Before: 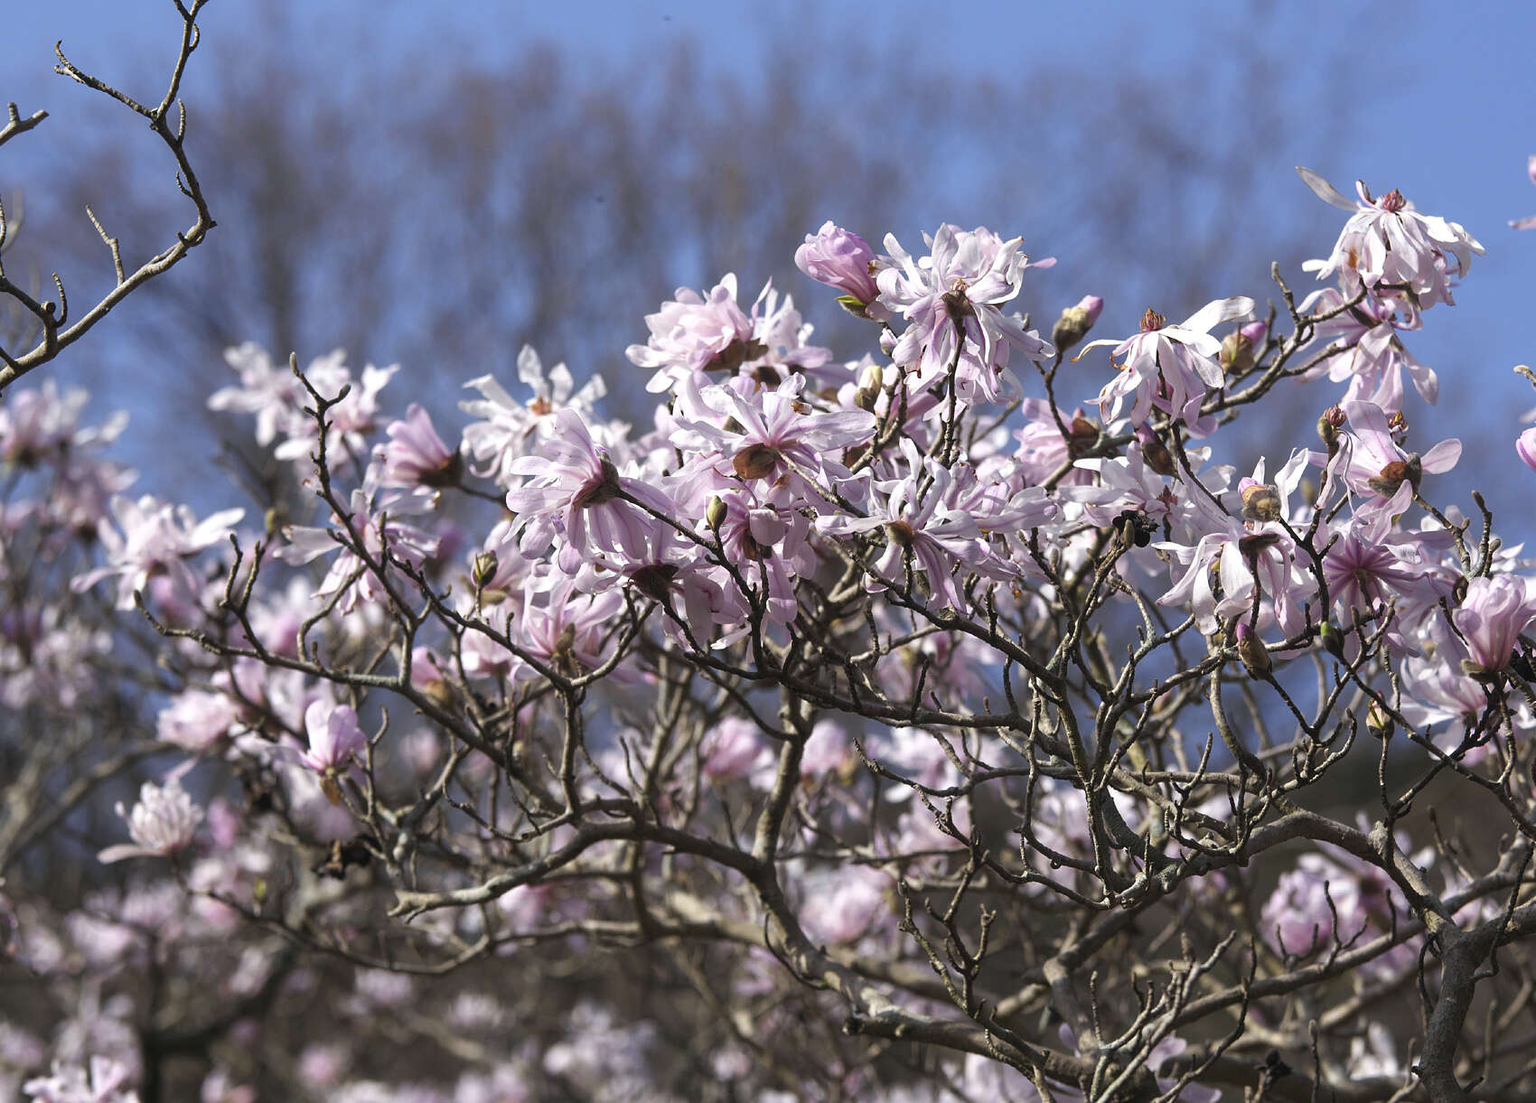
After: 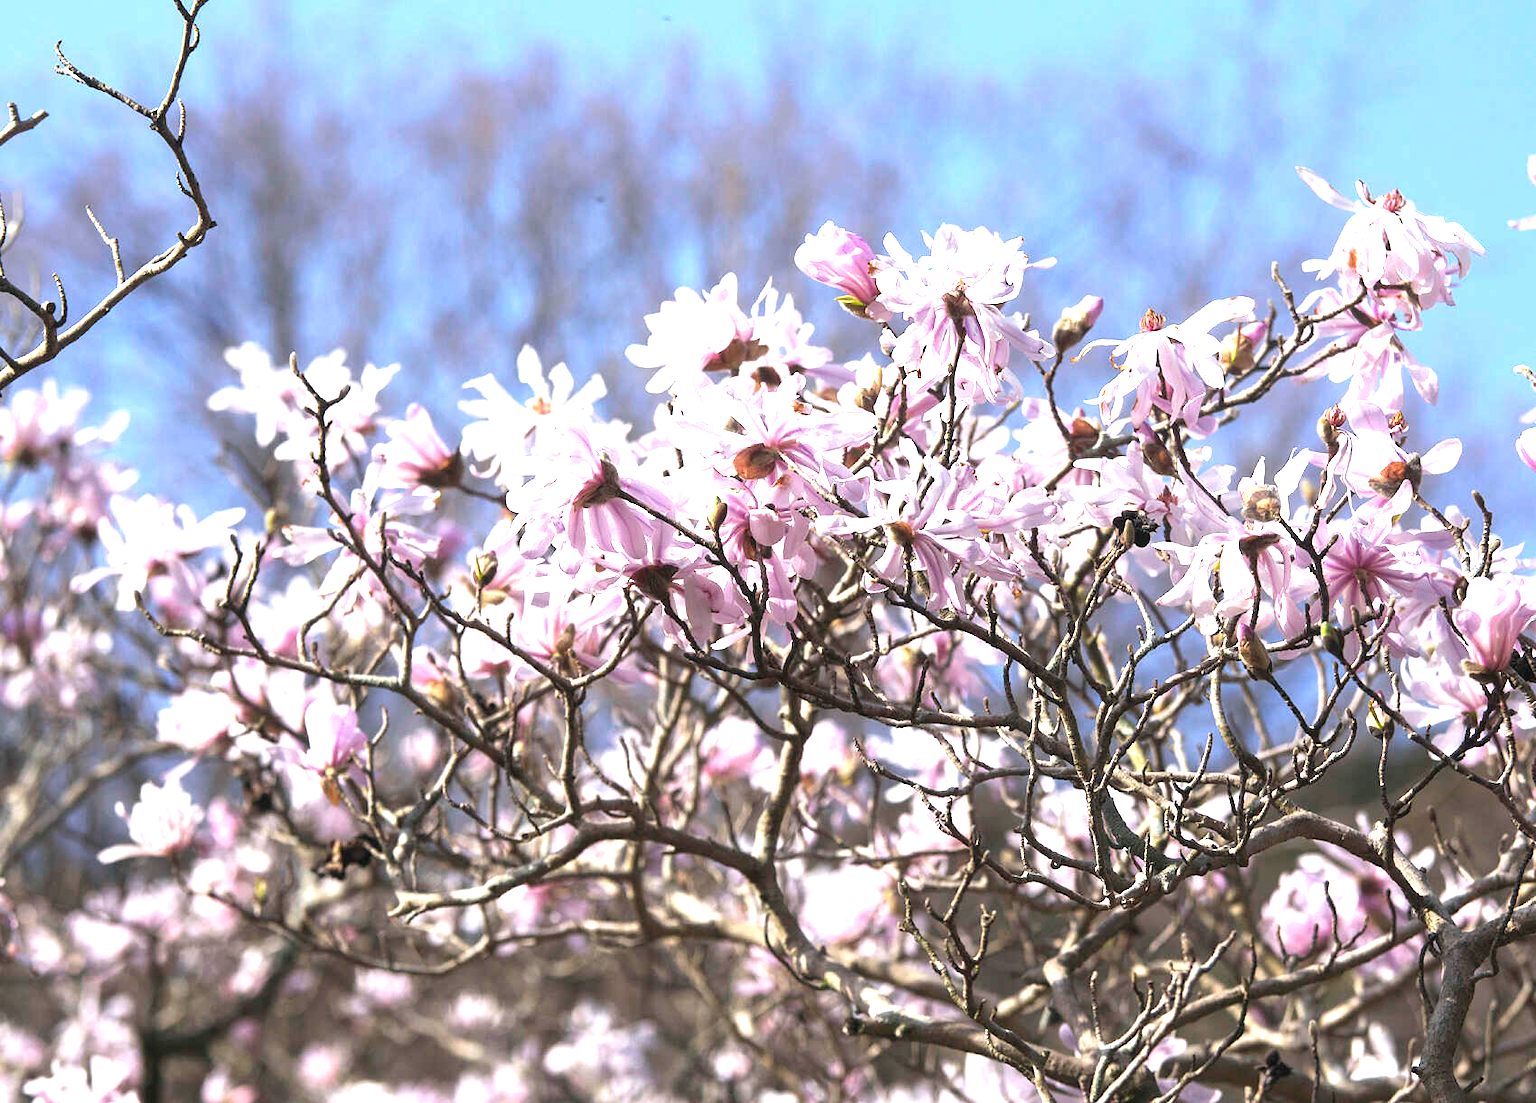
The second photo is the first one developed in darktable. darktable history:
exposure: black level correction 0, exposure 1.453 EV, compensate highlight preservation false
